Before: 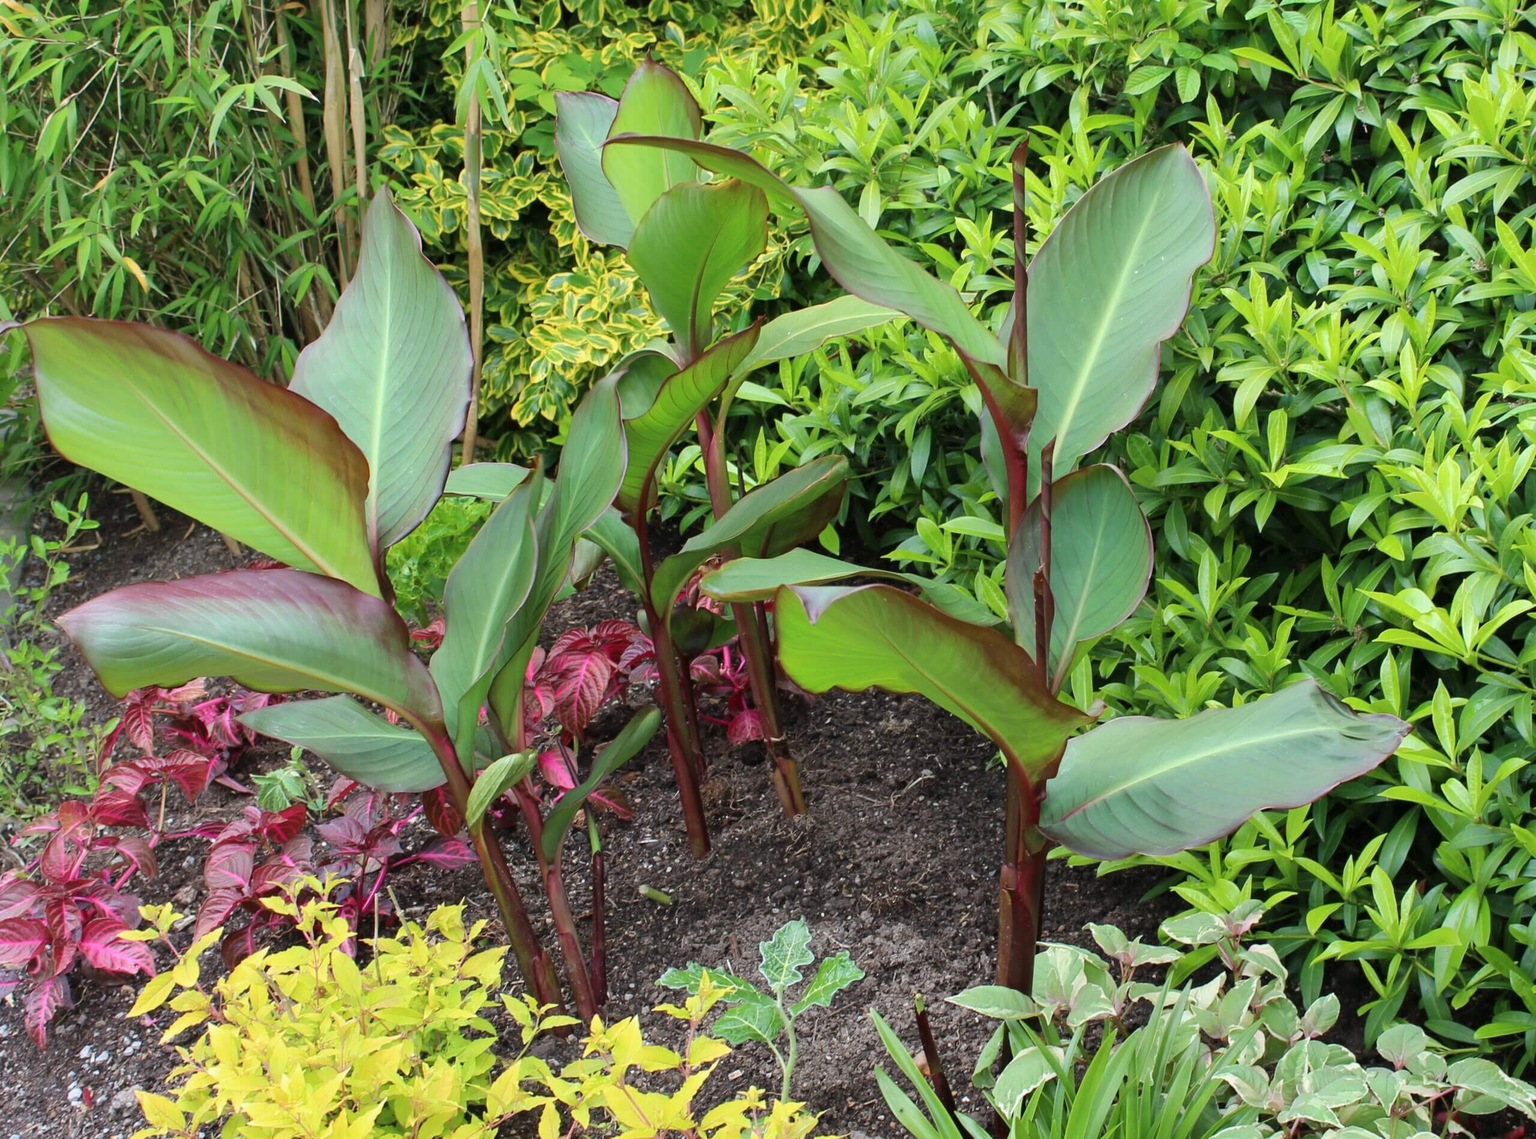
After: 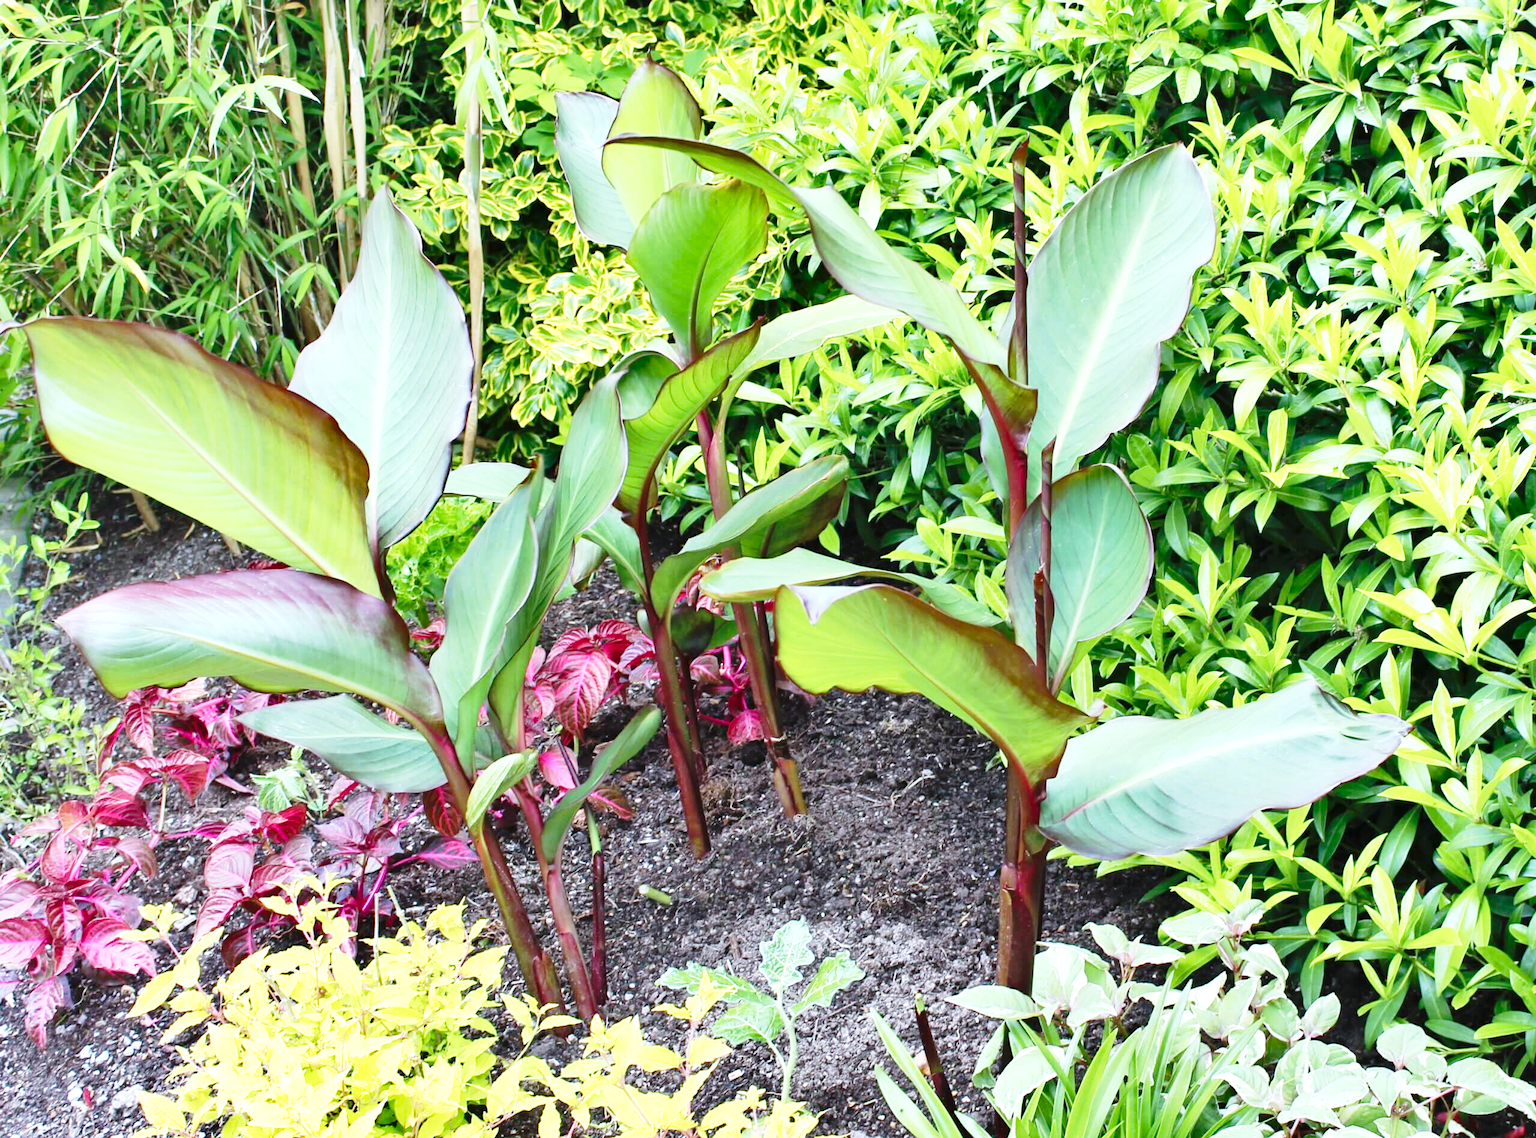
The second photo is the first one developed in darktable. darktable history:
shadows and highlights: soften with gaussian
base curve: curves: ch0 [(0, 0) (0.028, 0.03) (0.121, 0.232) (0.46, 0.748) (0.859, 0.968) (1, 1)], preserve colors none
white balance: red 0.926, green 1.003, blue 1.133
exposure: black level correction 0, exposure 0.7 EV, compensate exposure bias true, compensate highlight preservation false
